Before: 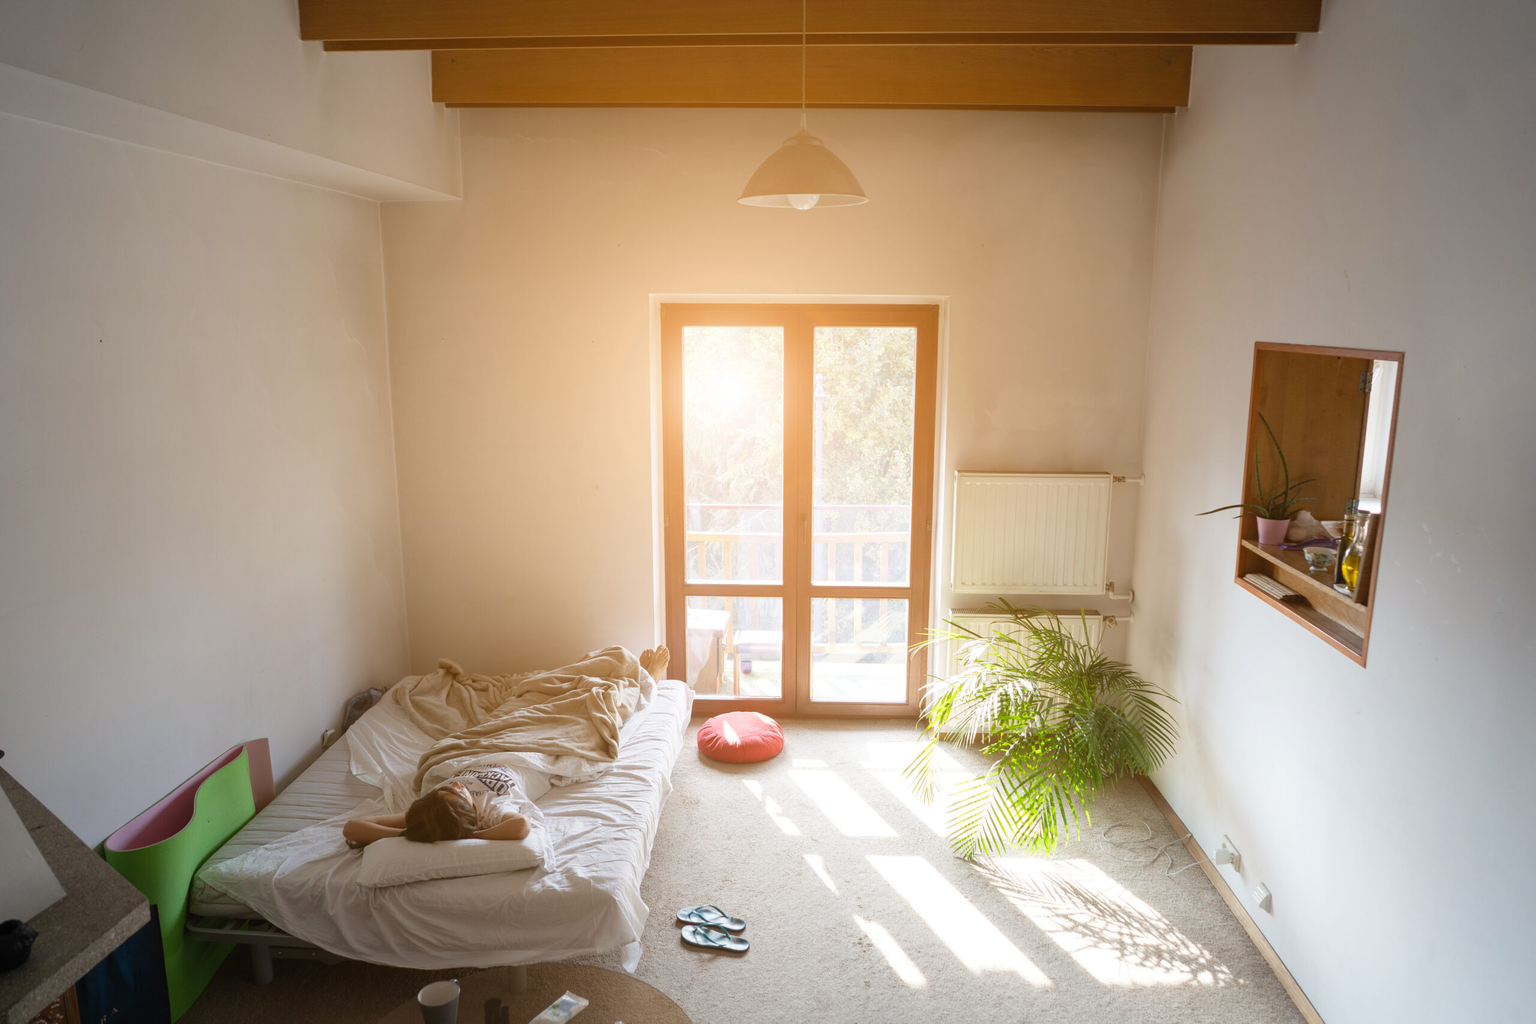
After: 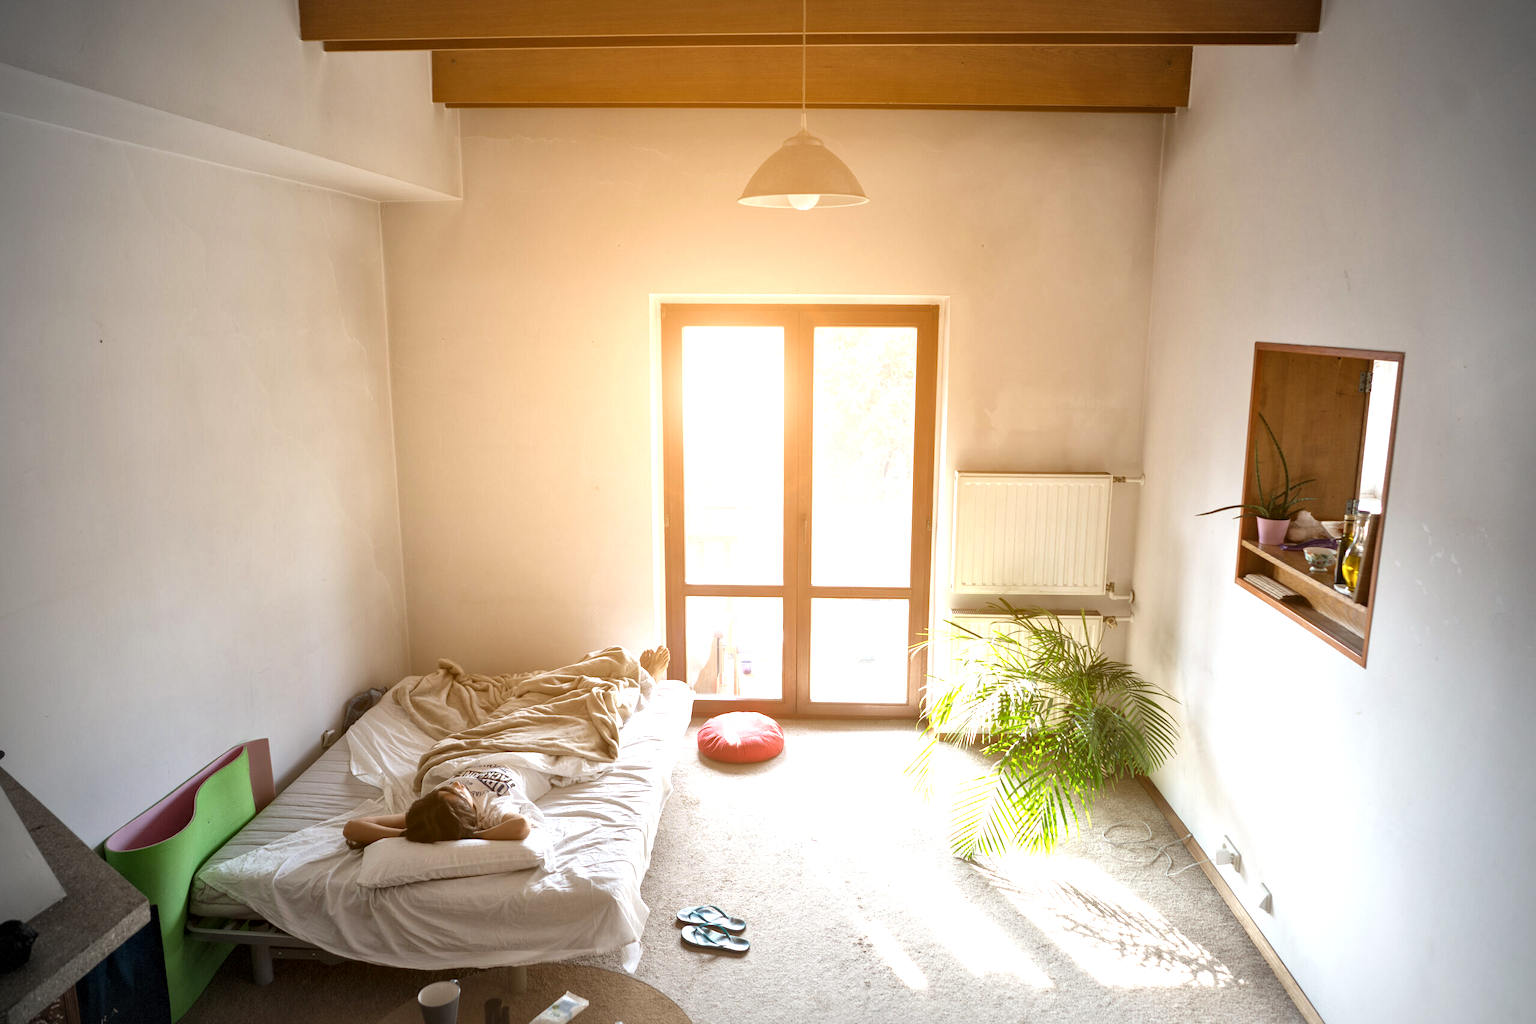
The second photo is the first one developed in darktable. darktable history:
local contrast: mode bilateral grid, contrast 25, coarseness 48, detail 151%, midtone range 0.2
exposure: exposure 0.458 EV, compensate highlight preservation false
vignetting: dithering 8-bit output
